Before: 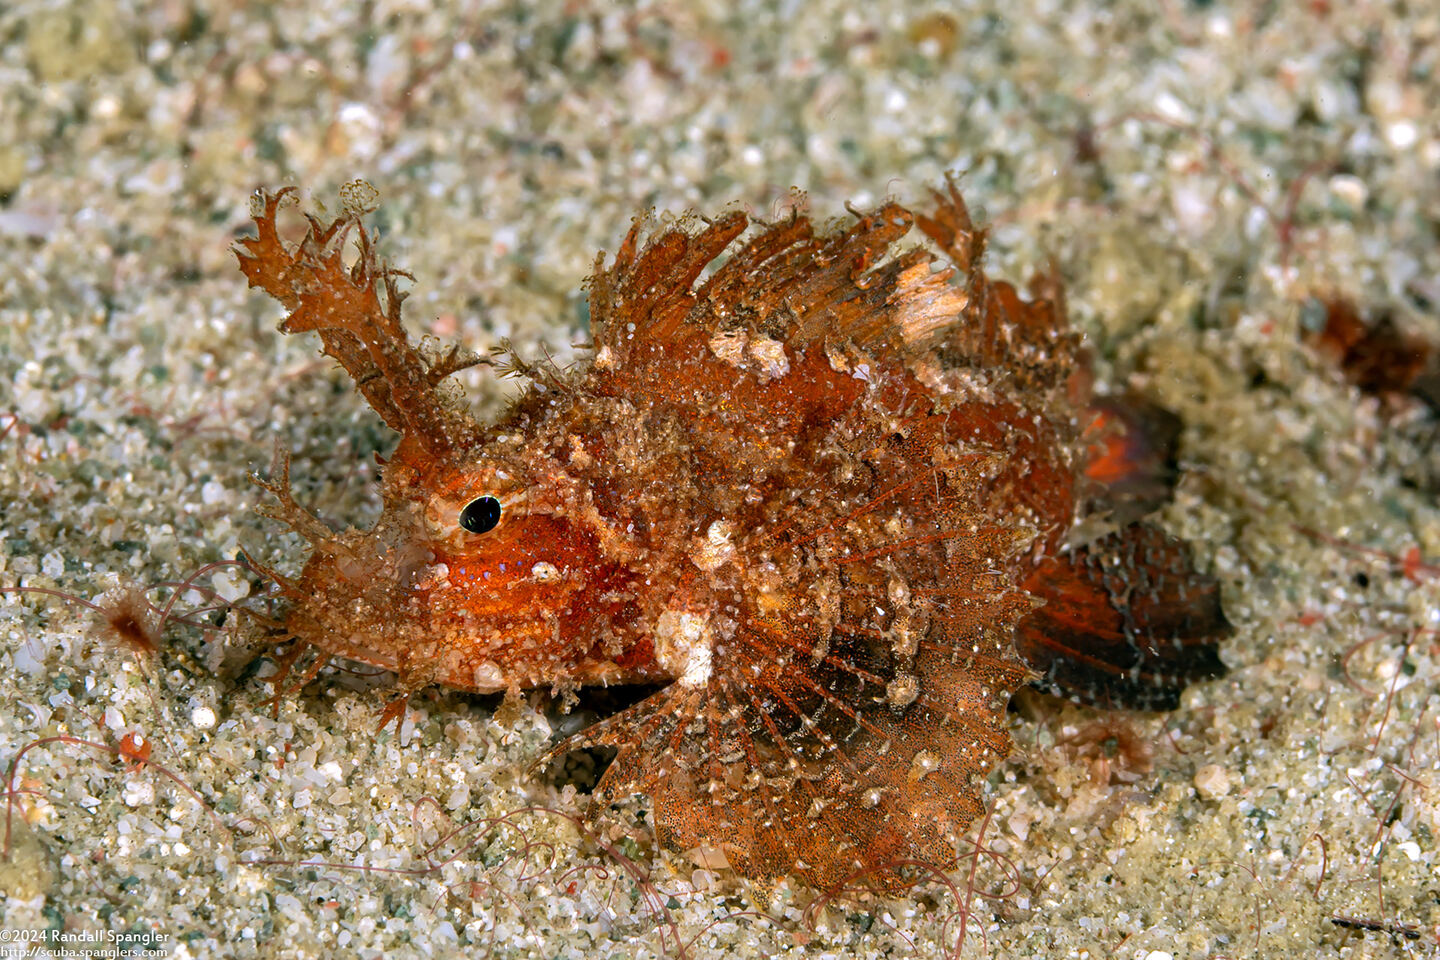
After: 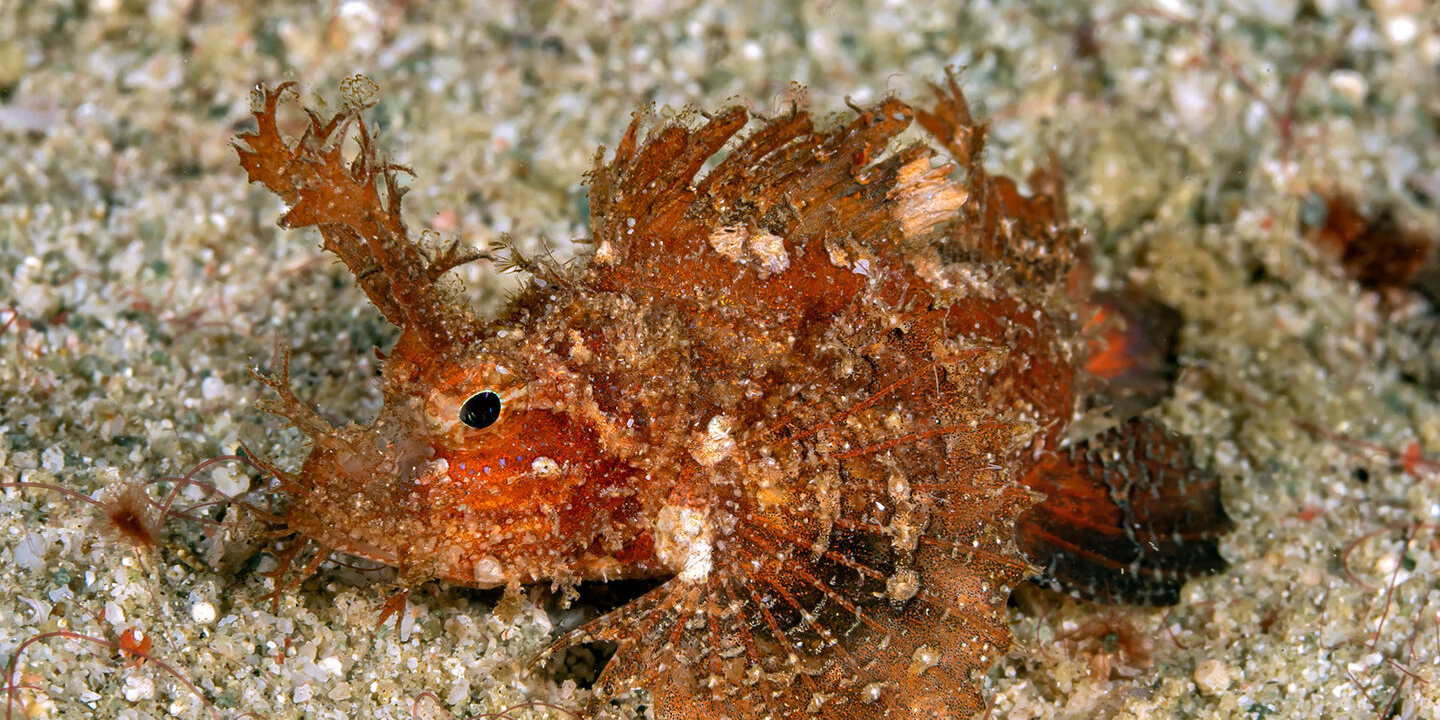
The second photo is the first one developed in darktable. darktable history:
exposure: compensate highlight preservation false
shadows and highlights: soften with gaussian
crop: top 11.038%, bottom 13.962%
